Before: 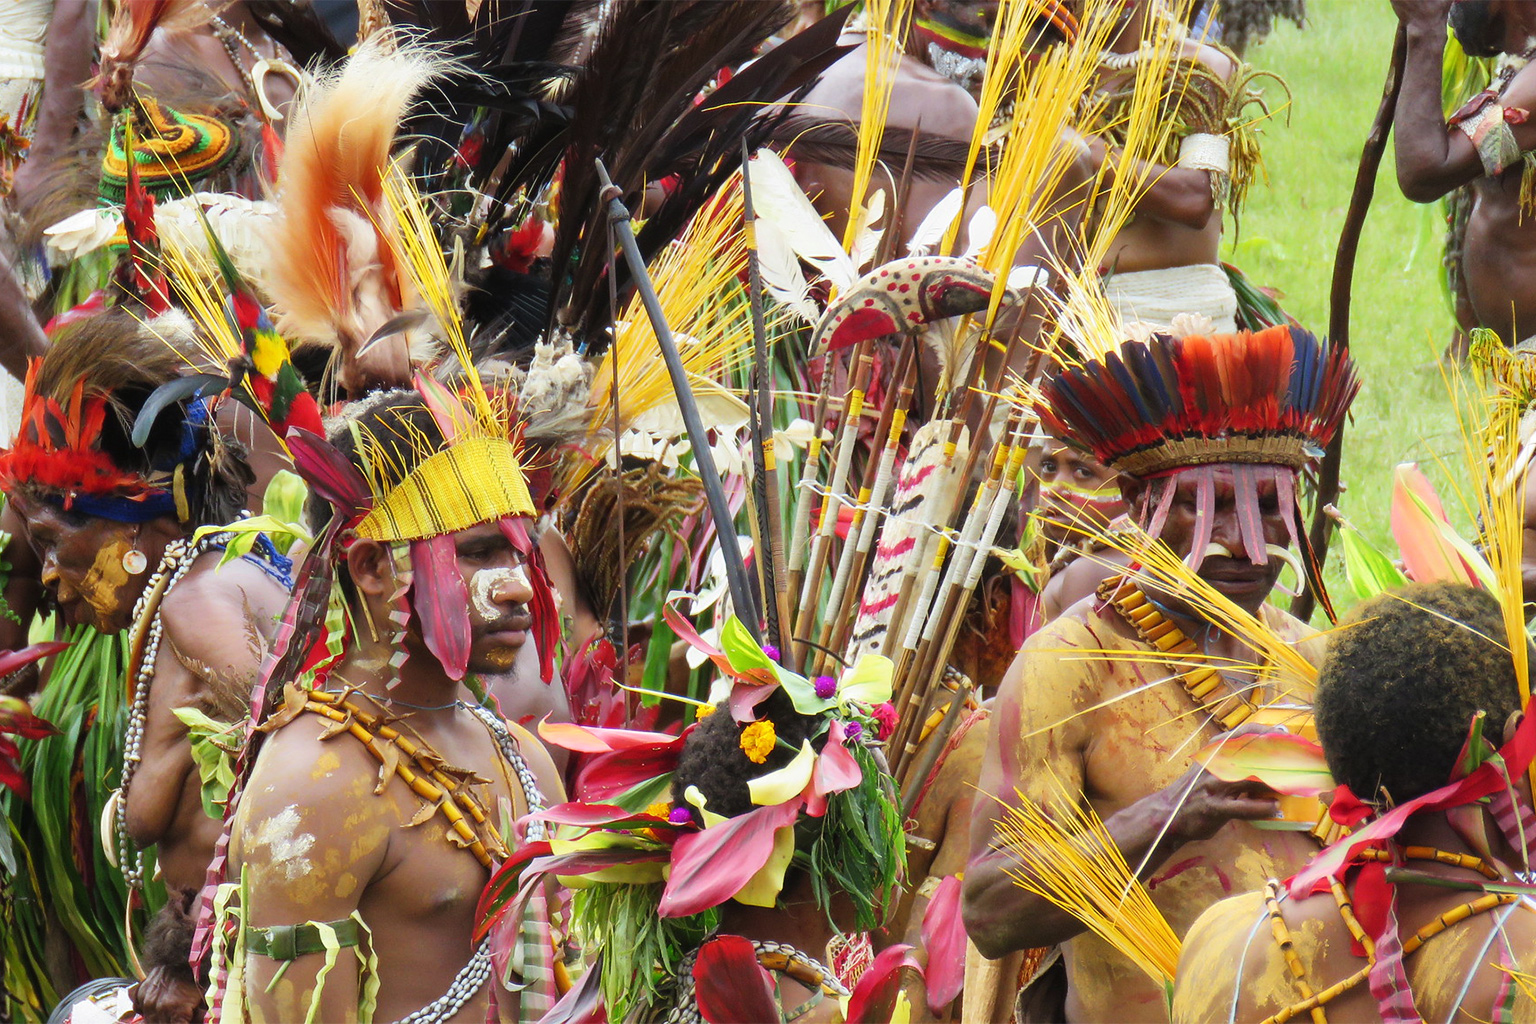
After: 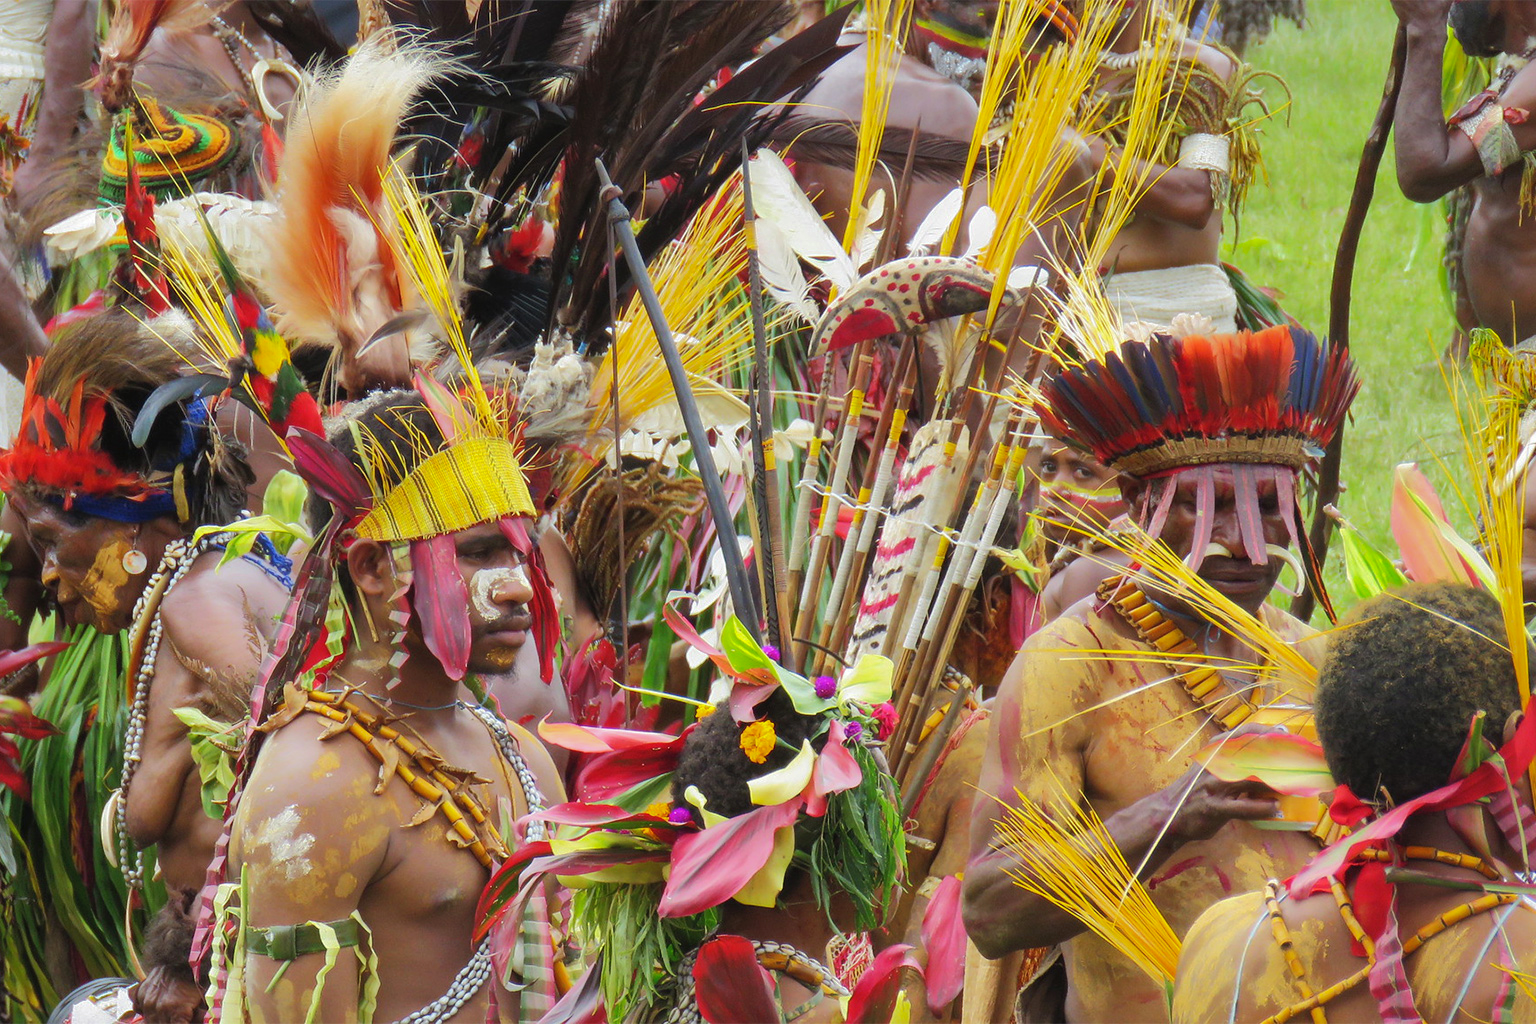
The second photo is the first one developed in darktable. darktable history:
shadows and highlights: shadows 40.11, highlights -60.02
